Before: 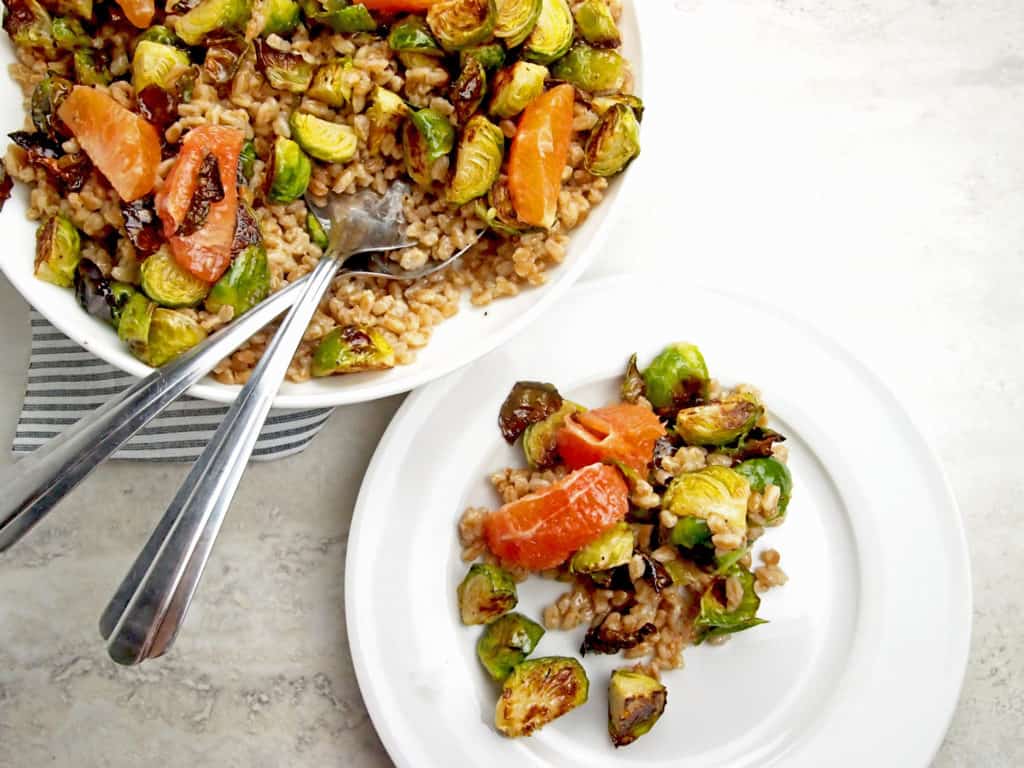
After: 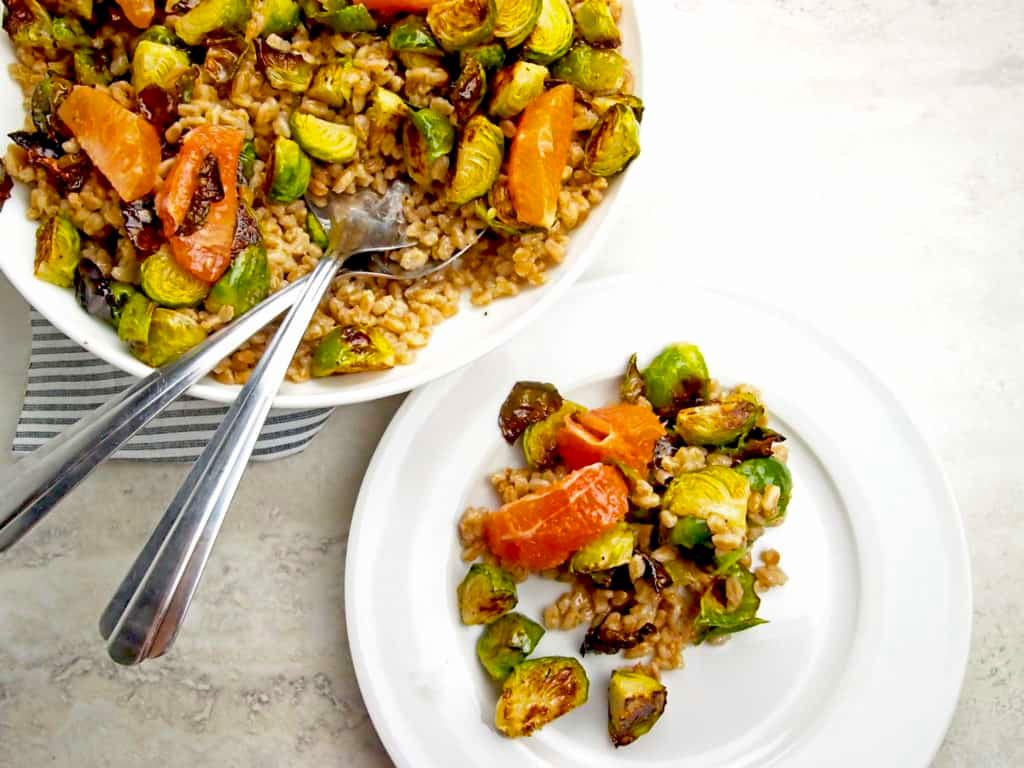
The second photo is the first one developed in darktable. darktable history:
exposure: black level correction 0.001, exposure 0.014 EV, compensate highlight preservation false
color balance rgb: perceptual saturation grading › global saturation 20%, global vibrance 20%
